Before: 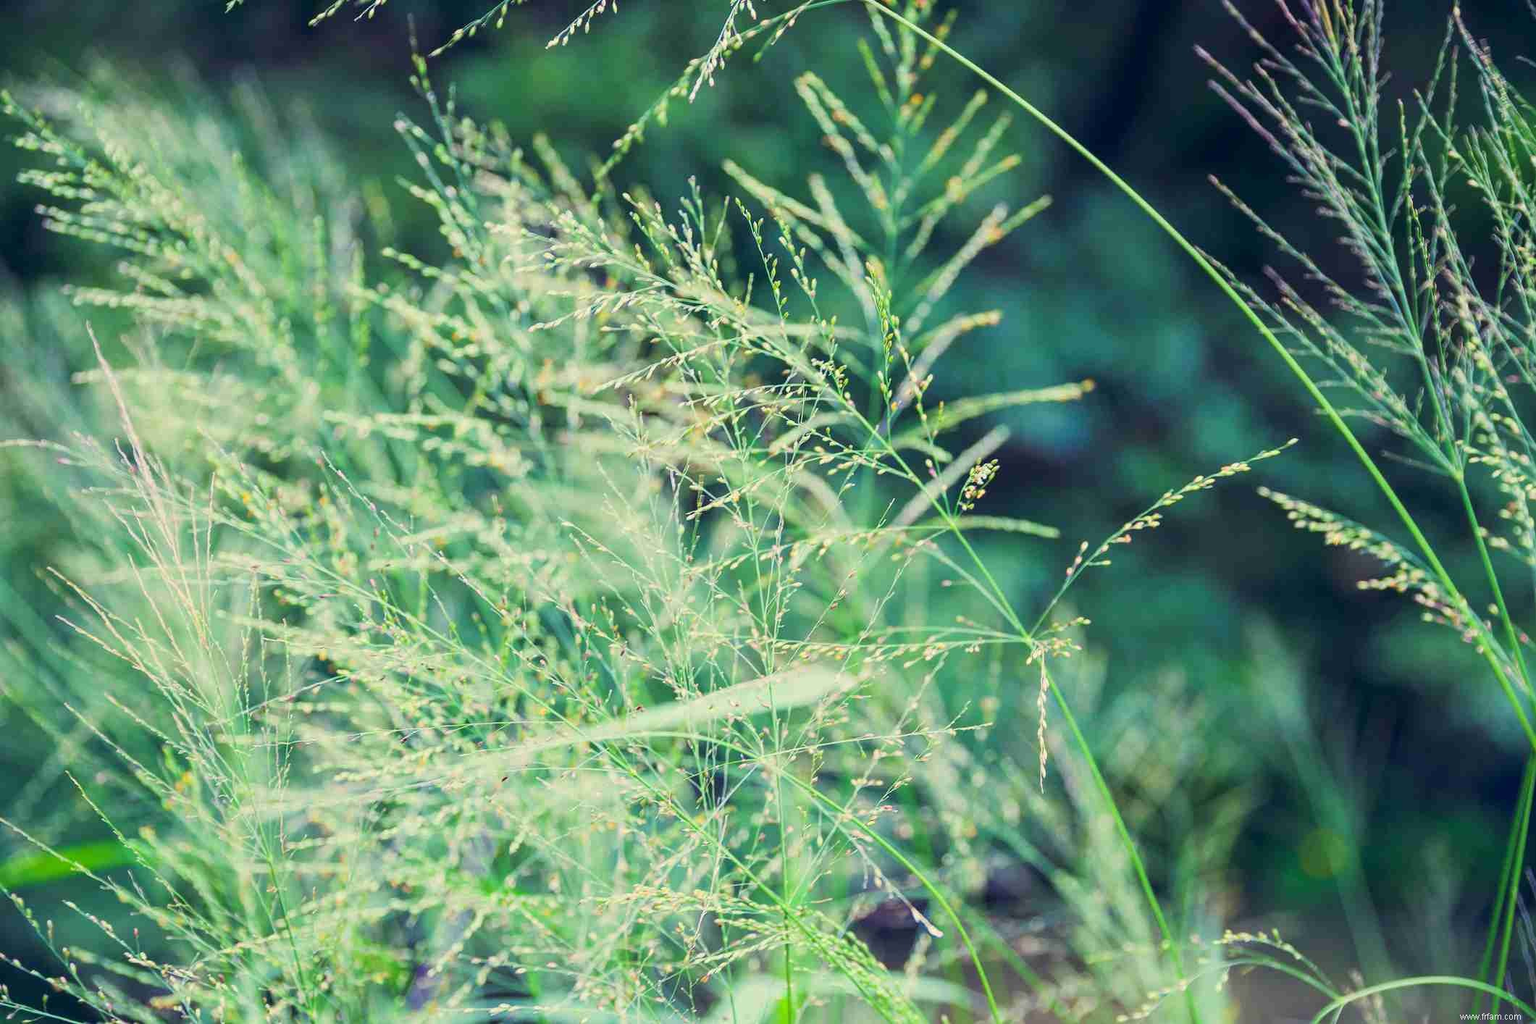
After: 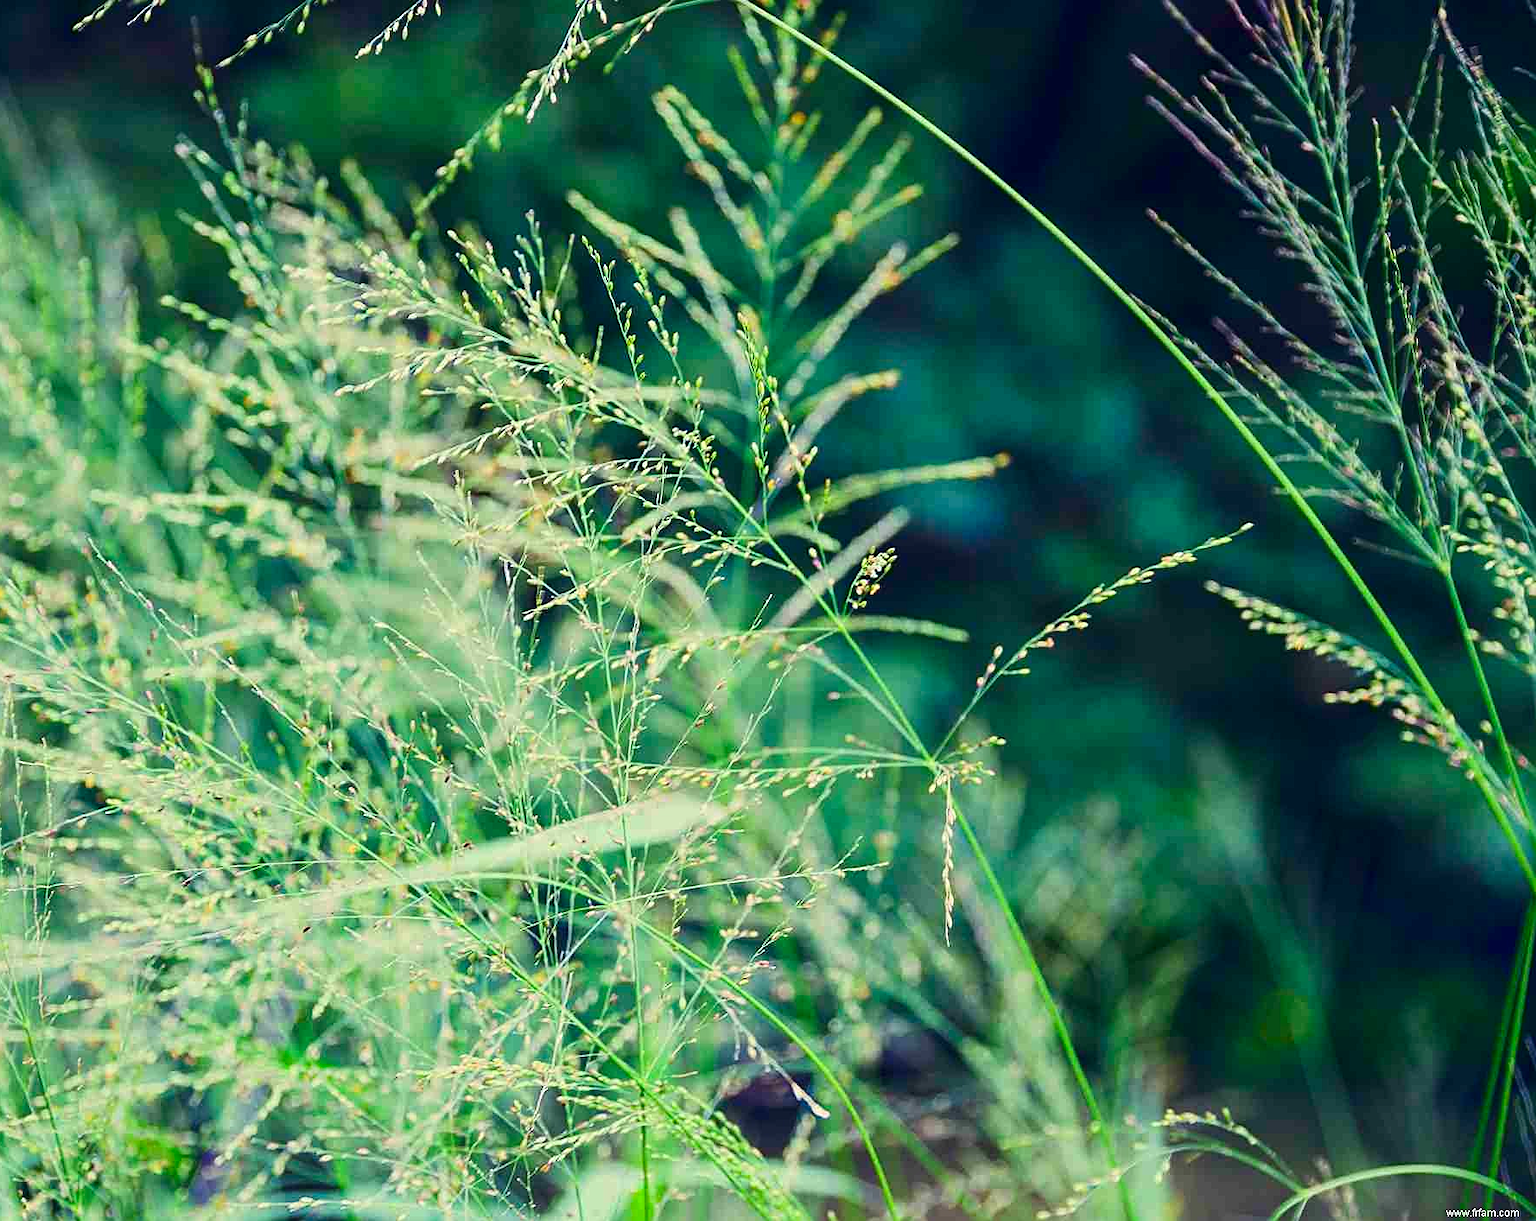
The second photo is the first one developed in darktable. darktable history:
crop: left 16.145%
sharpen: on, module defaults
contrast brightness saturation: contrast 0.12, brightness -0.12, saturation 0.2
